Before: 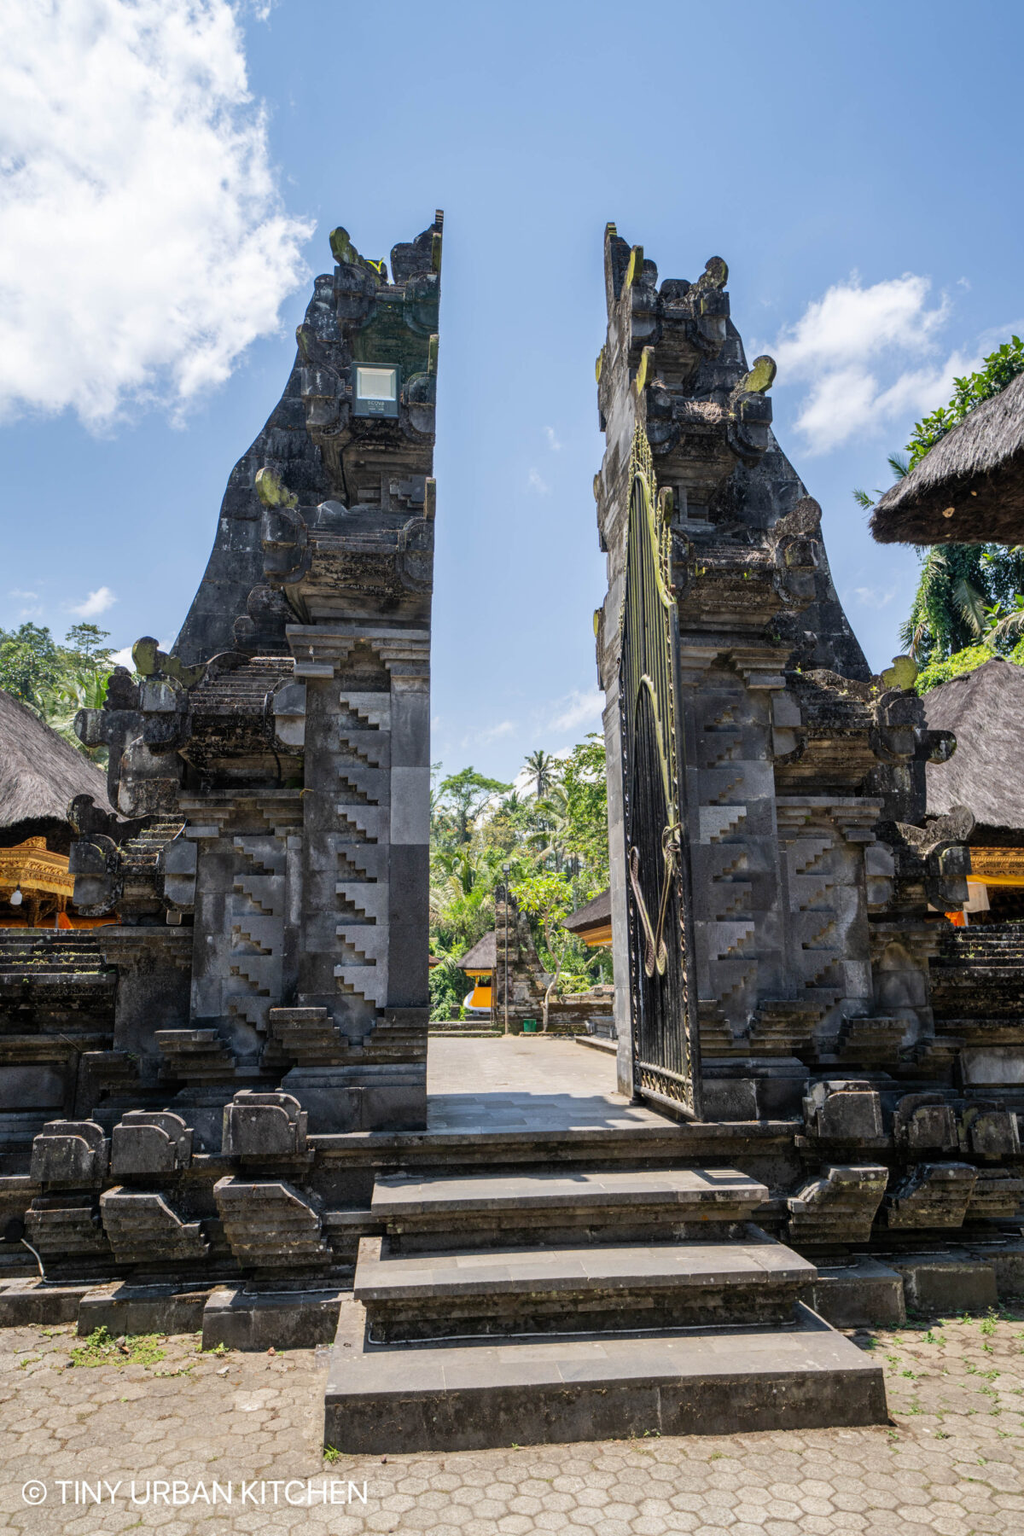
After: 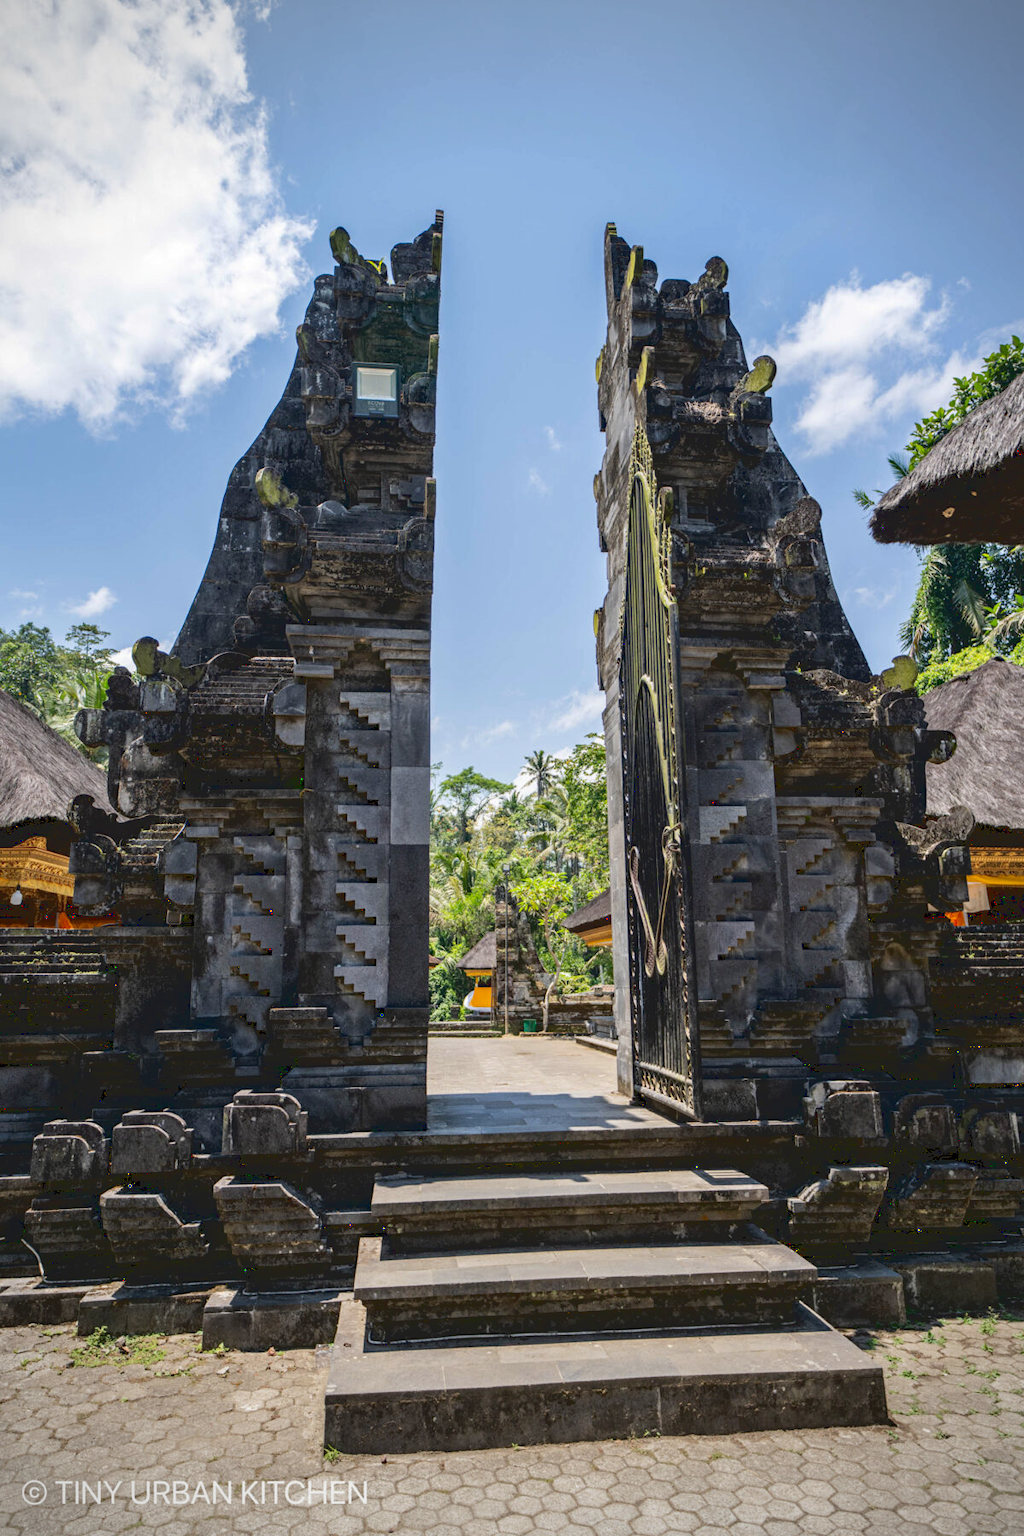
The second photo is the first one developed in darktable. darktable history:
haze removal: compatibility mode true, adaptive false
tone curve: curves: ch0 [(0.122, 0.111) (1, 1)]
vignetting: fall-off start 79.88%
